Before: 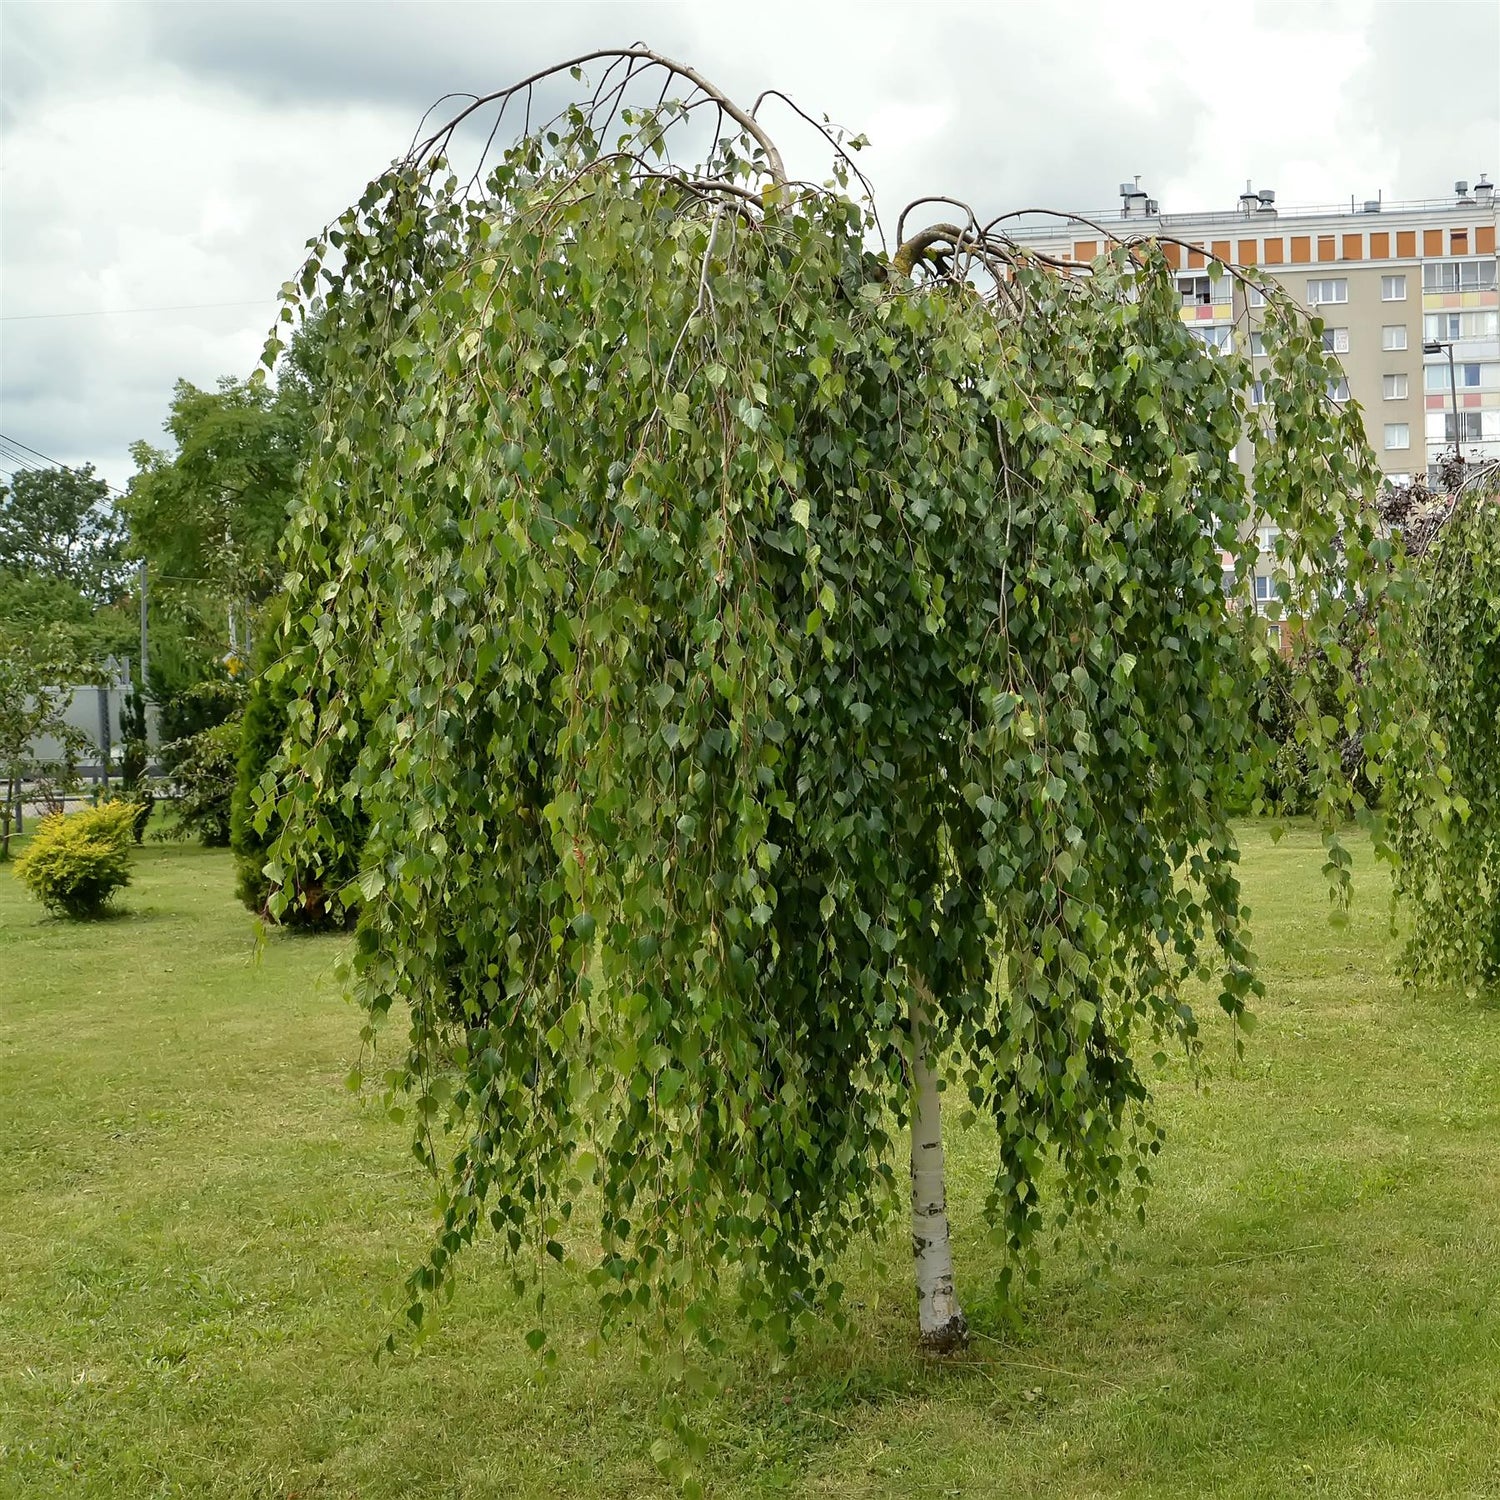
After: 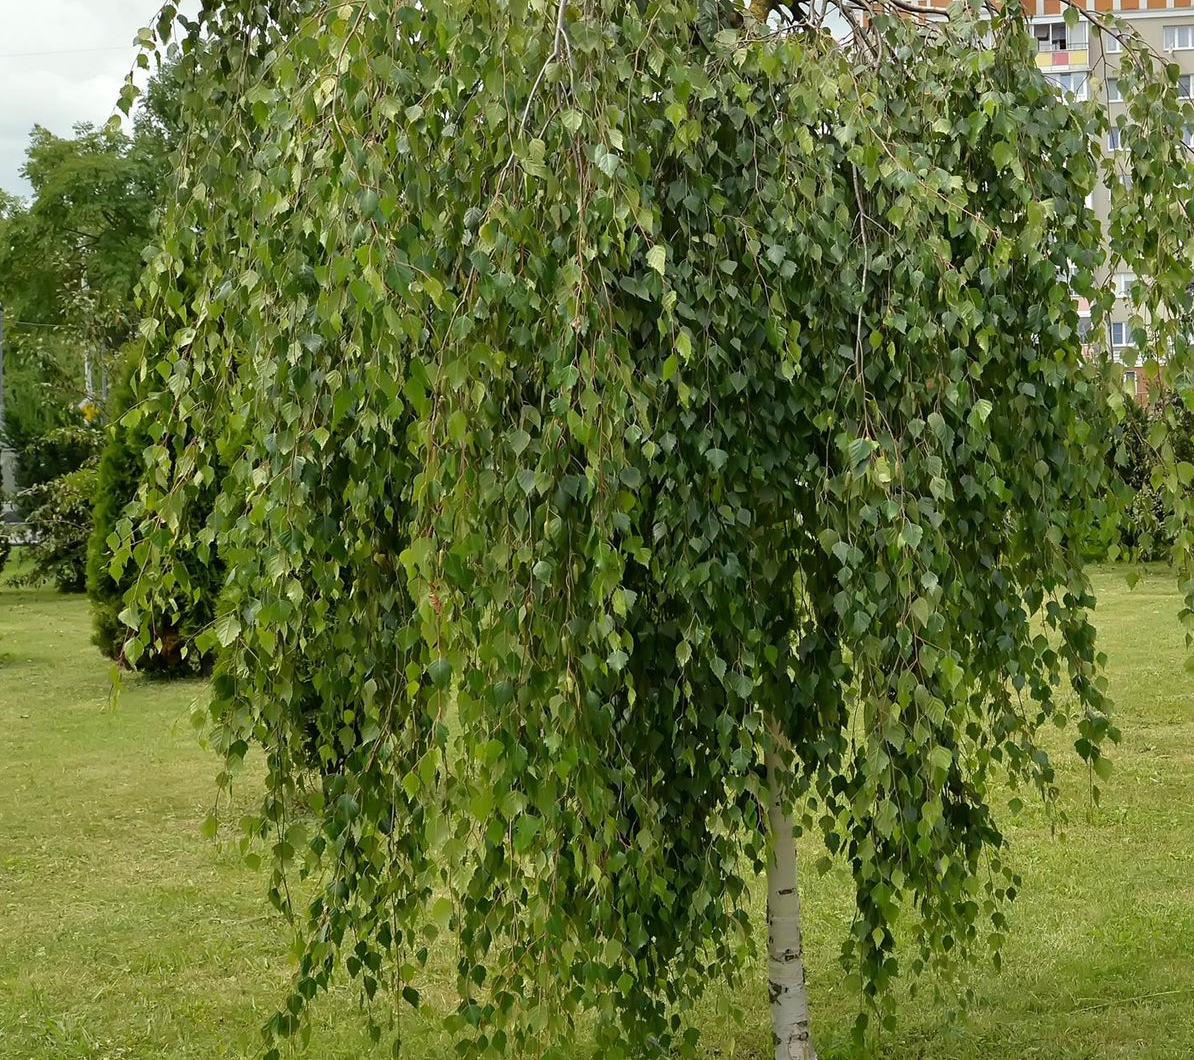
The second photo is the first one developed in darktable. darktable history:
crop: left 9.652%, top 16.949%, right 10.74%, bottom 12.359%
